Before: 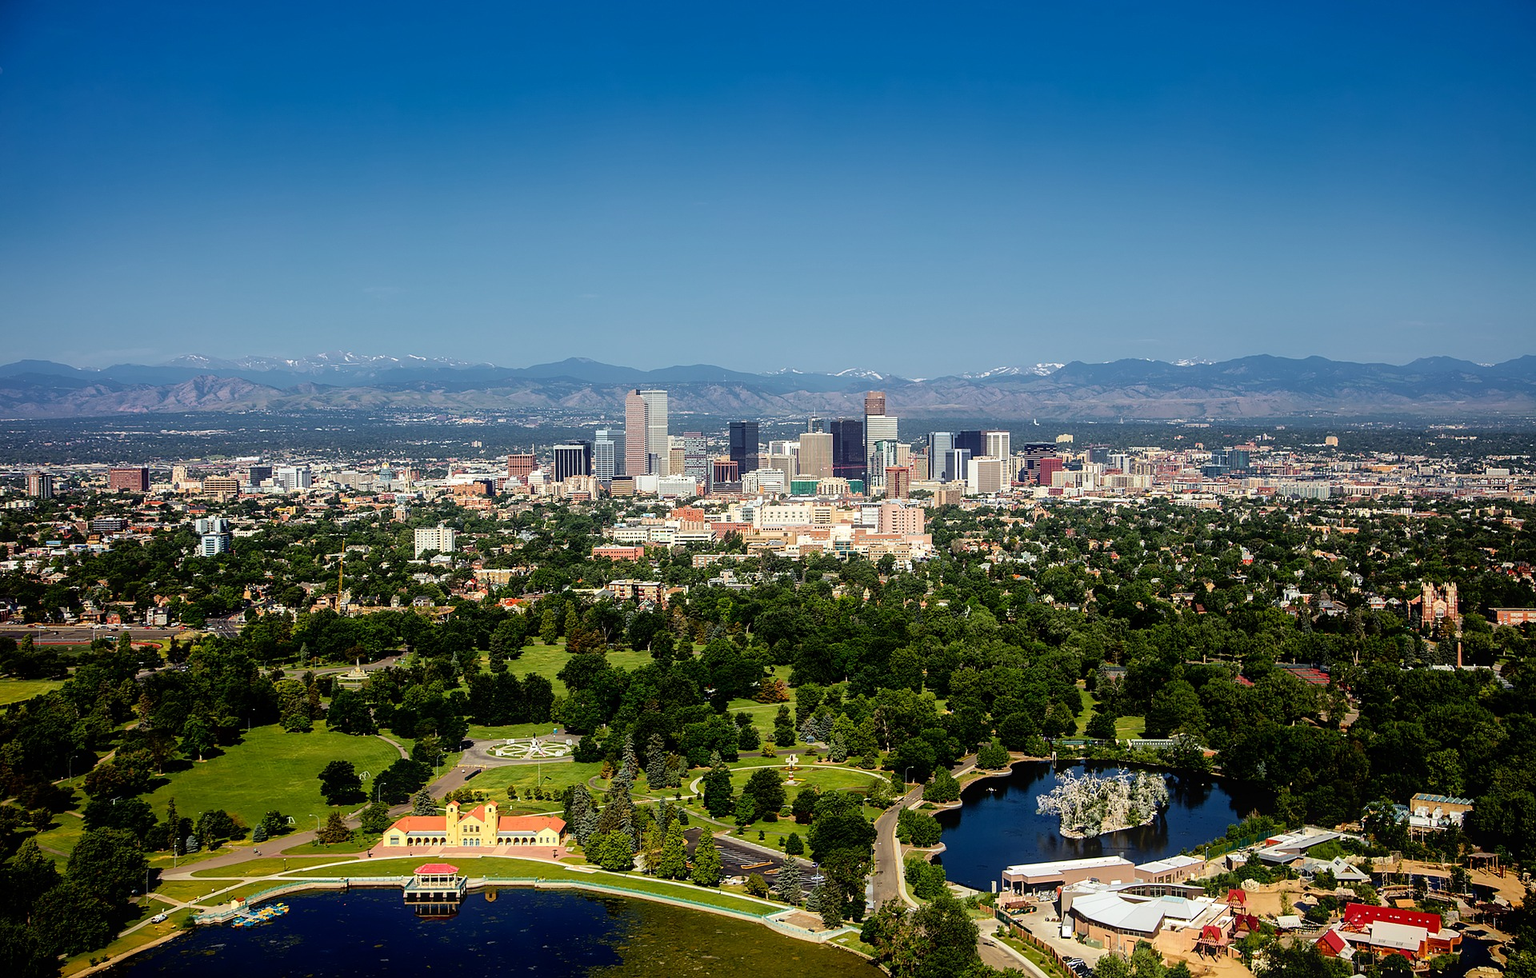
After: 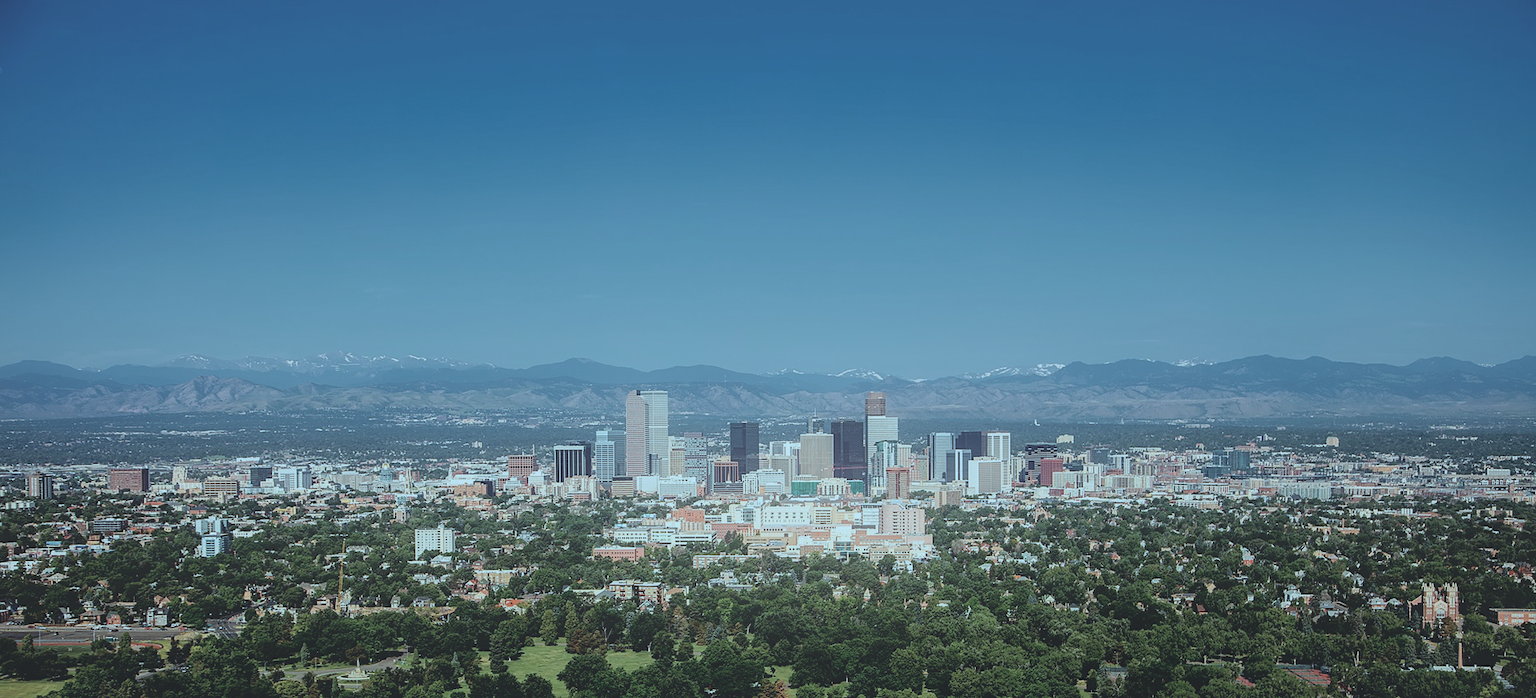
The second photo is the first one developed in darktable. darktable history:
color correction: highlights a* -11.71, highlights b* -15.58
contrast brightness saturation: contrast -0.26, saturation -0.43
crop: bottom 28.576%
bloom: threshold 82.5%, strength 16.25%
